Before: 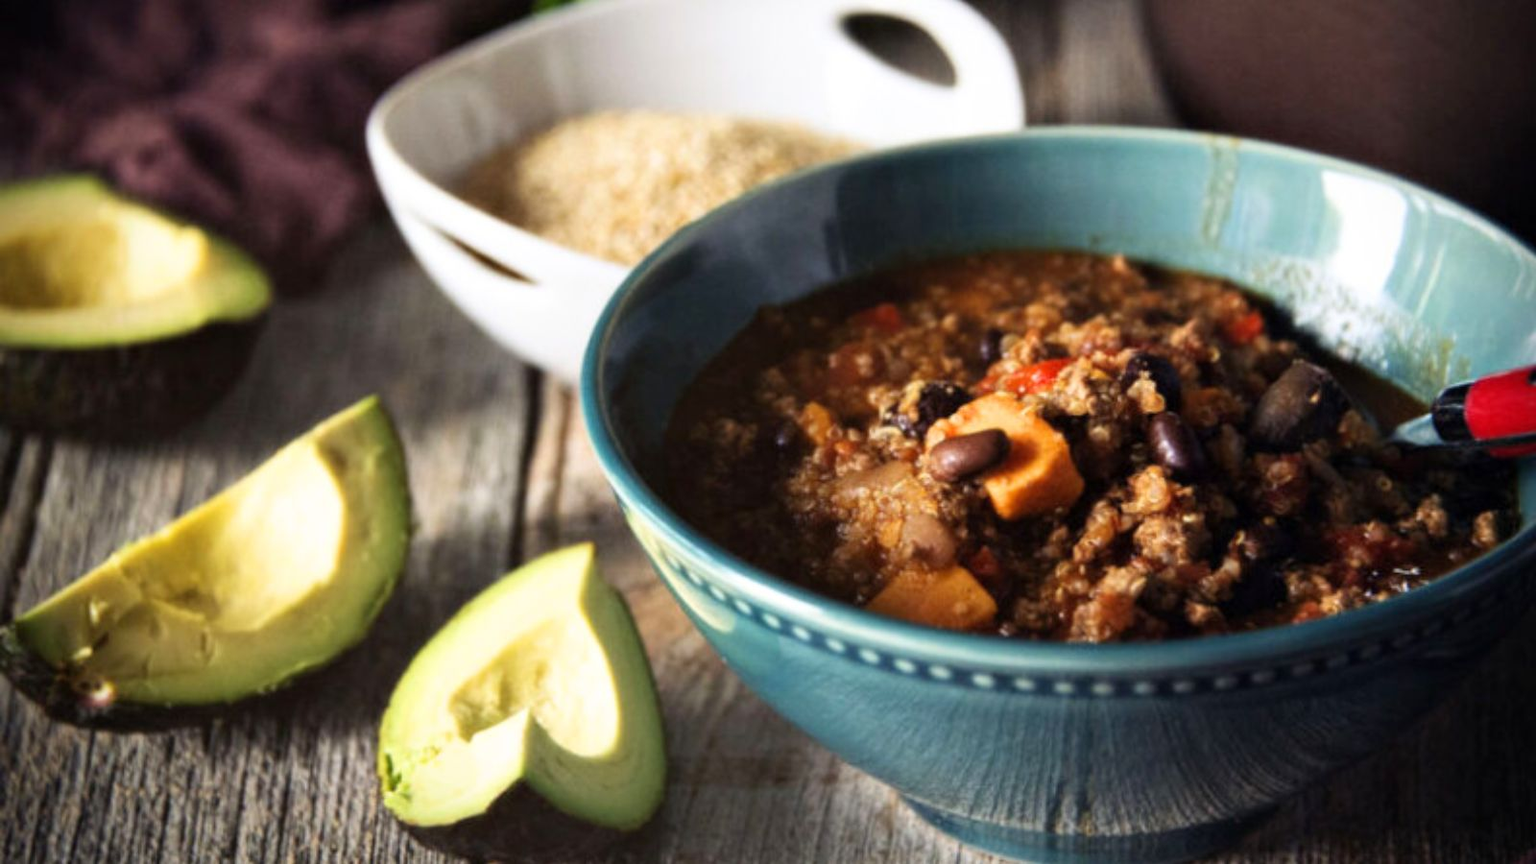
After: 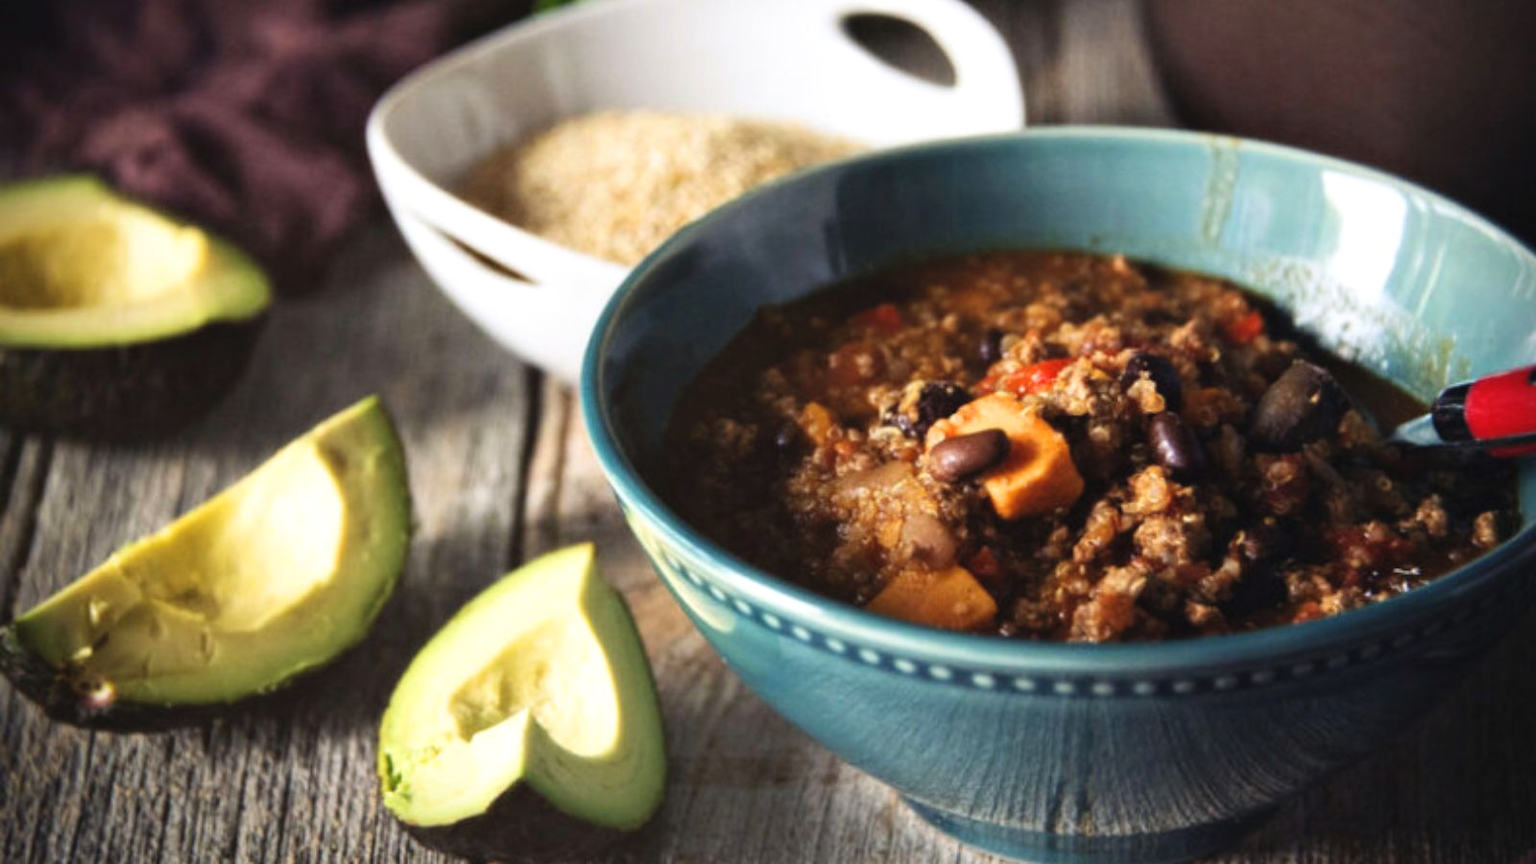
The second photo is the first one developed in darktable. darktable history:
exposure: black level correction -0.004, exposure 0.048 EV, compensate highlight preservation false
